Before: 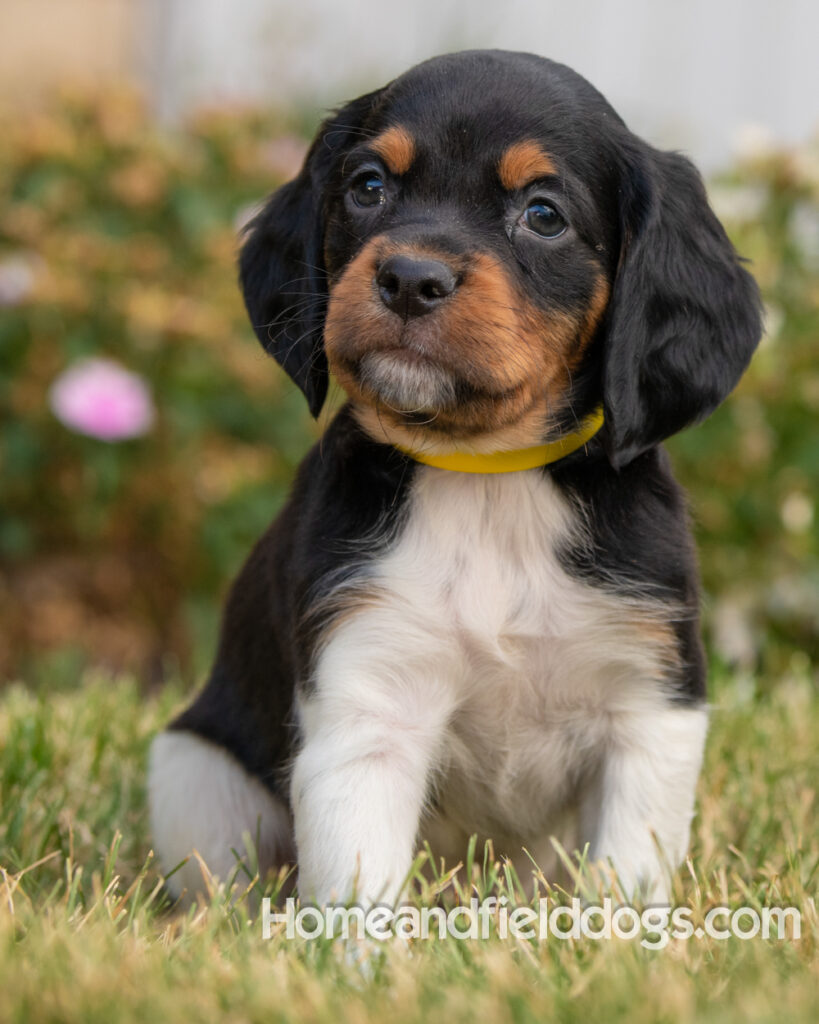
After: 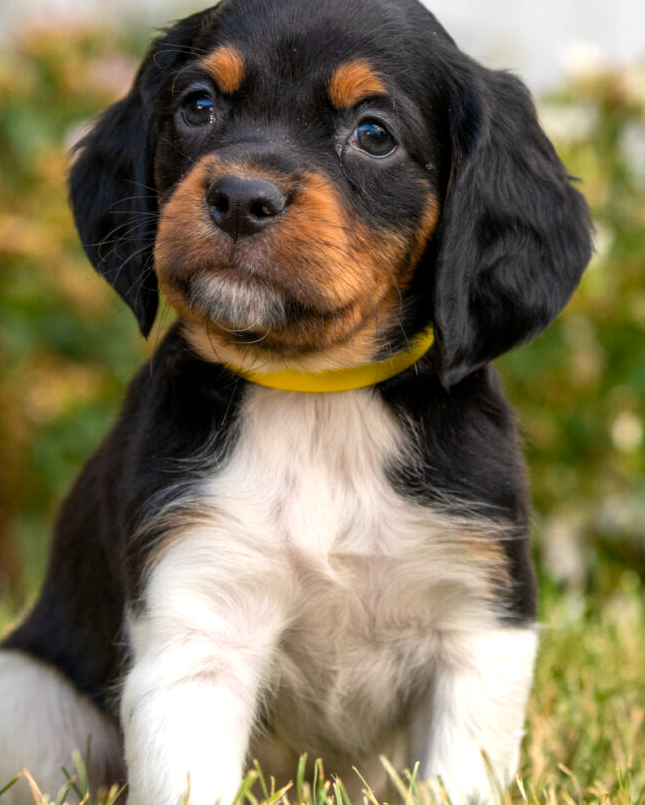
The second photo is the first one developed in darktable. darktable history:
color balance rgb: shadows lift › luminance -9.873%, linear chroma grading › global chroma 15.465%, perceptual saturation grading › global saturation -0.091%, perceptual brilliance grading › highlights 11.466%
crop and rotate: left 20.829%, top 7.992%, right 0.365%, bottom 13.382%
local contrast: highlights 101%, shadows 98%, detail 120%, midtone range 0.2
